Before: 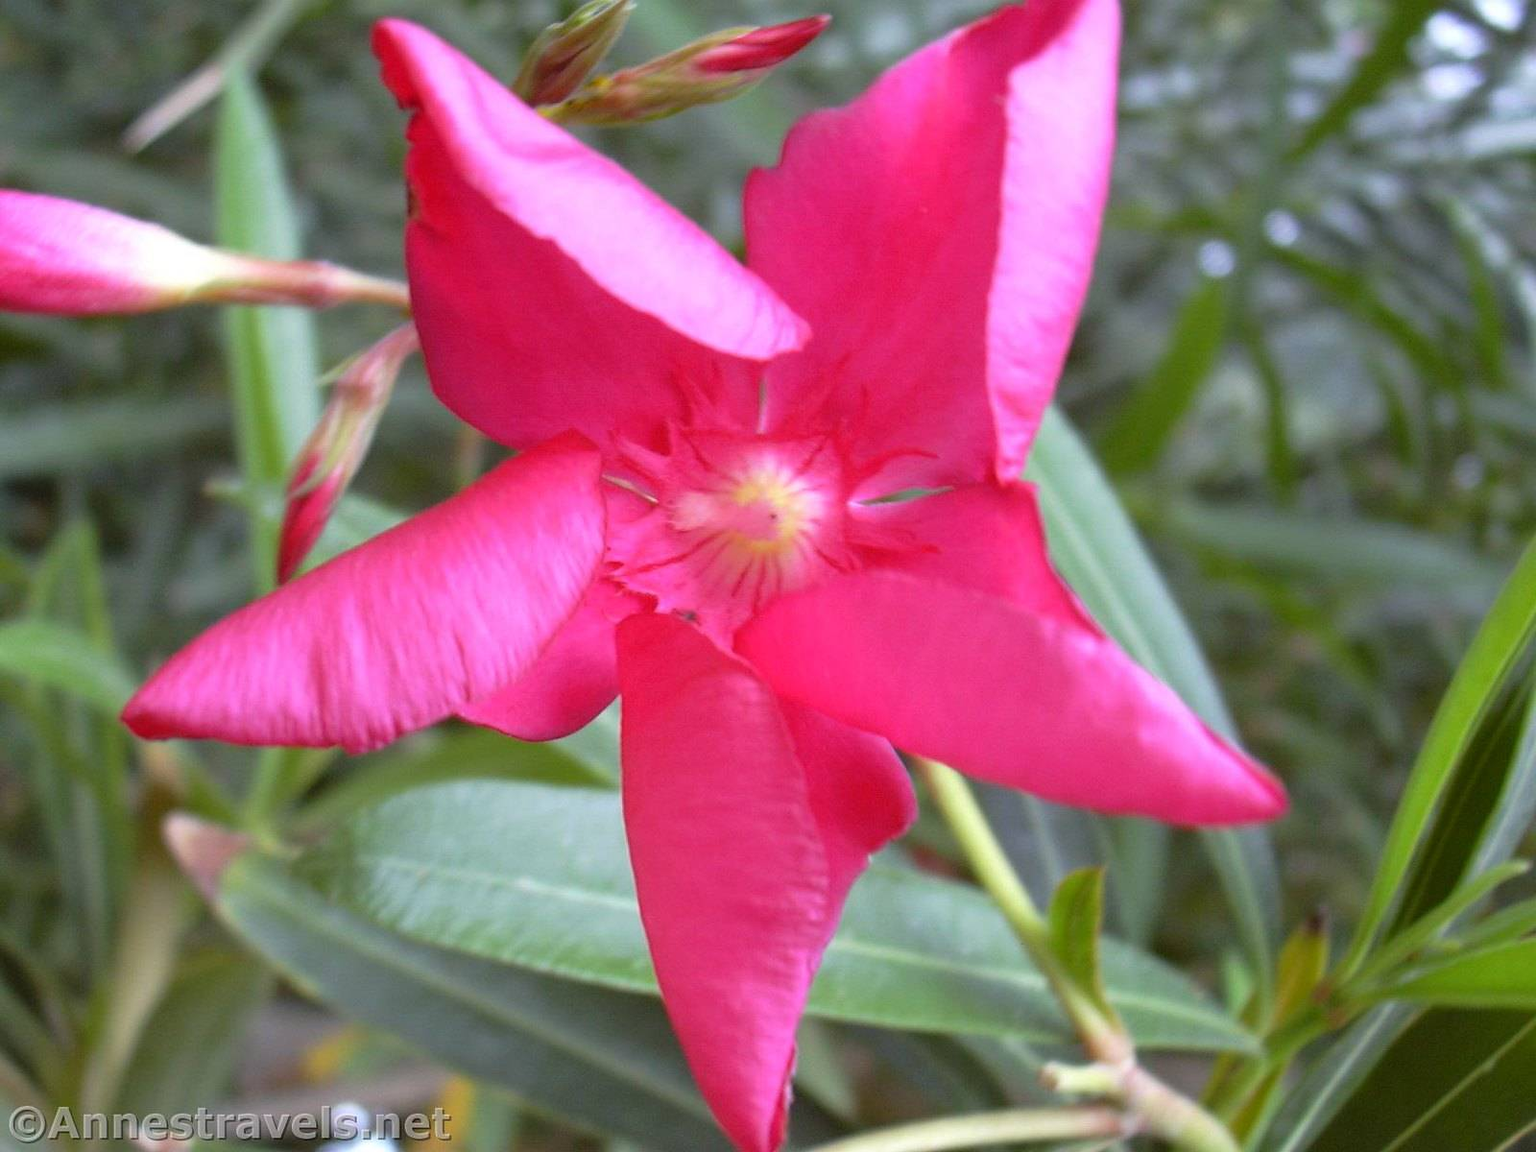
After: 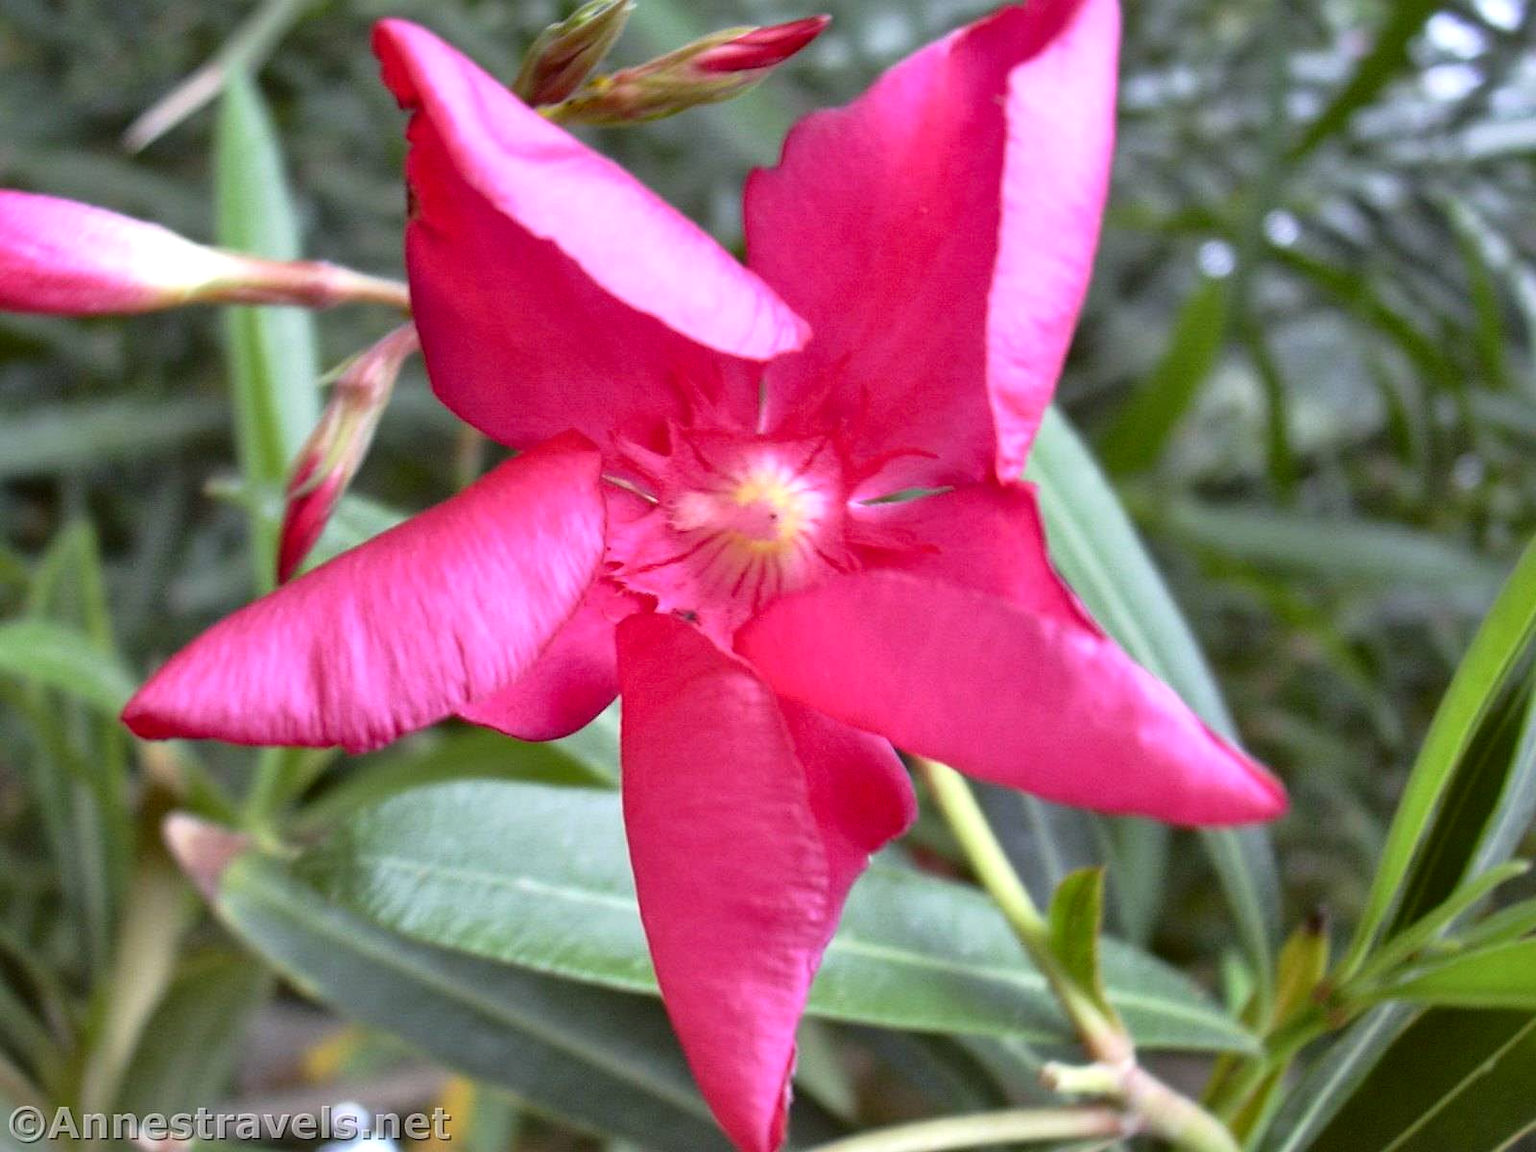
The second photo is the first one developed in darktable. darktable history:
local contrast: mode bilateral grid, contrast 25, coarseness 61, detail 152%, midtone range 0.2
